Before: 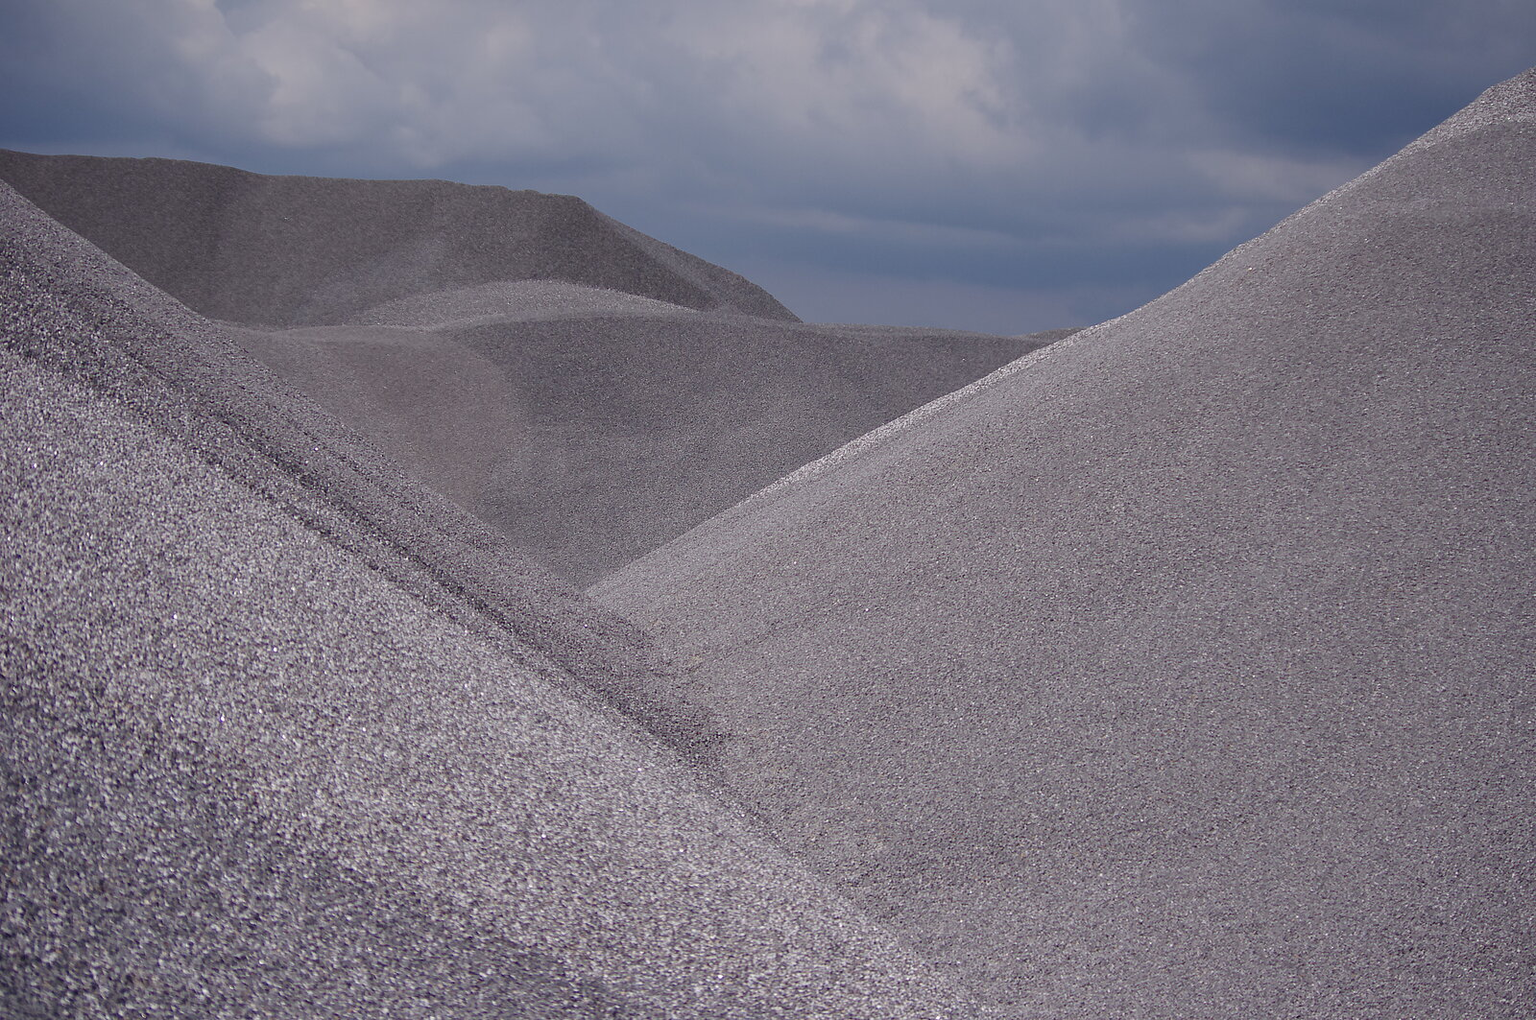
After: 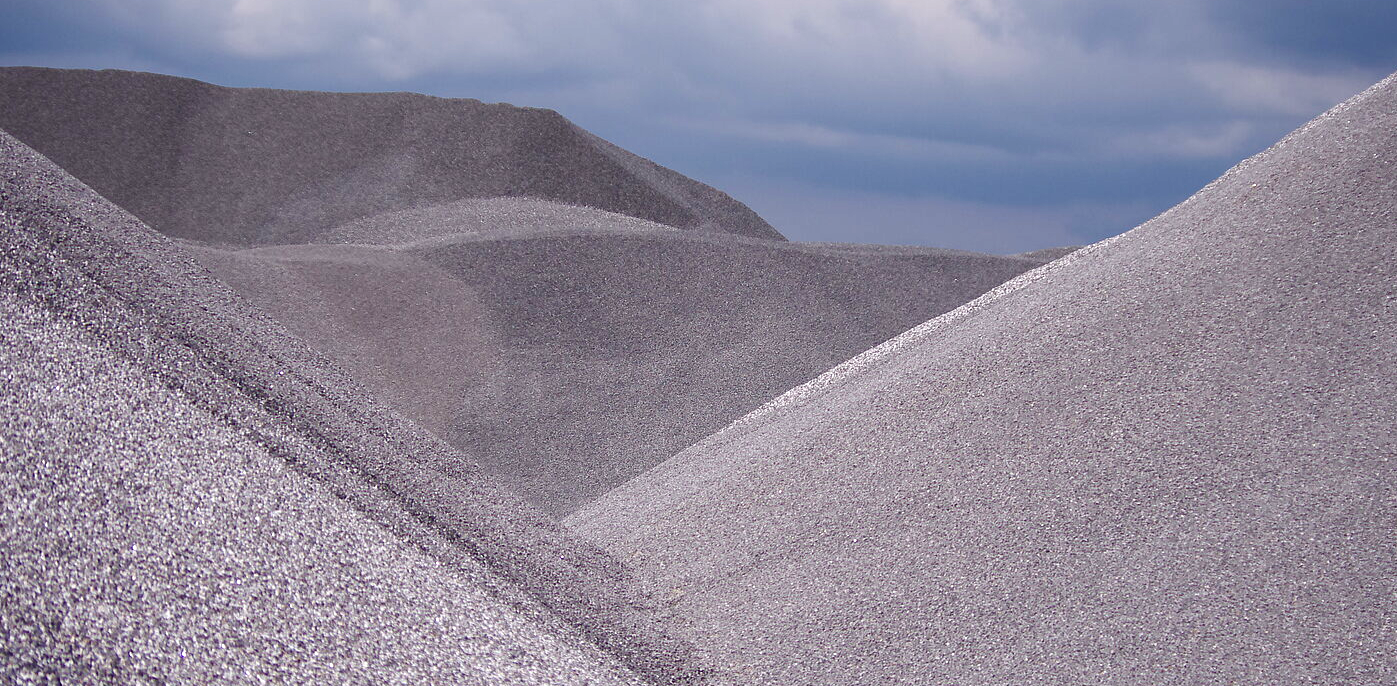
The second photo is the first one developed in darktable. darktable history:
crop: left 3.015%, top 8.969%, right 9.647%, bottom 26.457%
color balance rgb: shadows lift › luminance -20%, power › hue 72.24°, highlights gain › luminance 15%, global offset › hue 171.6°, perceptual saturation grading › global saturation 14.09%, perceptual saturation grading › highlights -25%, perceptual saturation grading › shadows 25%, global vibrance 25%, contrast 10%
vibrance: on, module defaults
exposure: exposure 0.367 EV, compensate highlight preservation false
